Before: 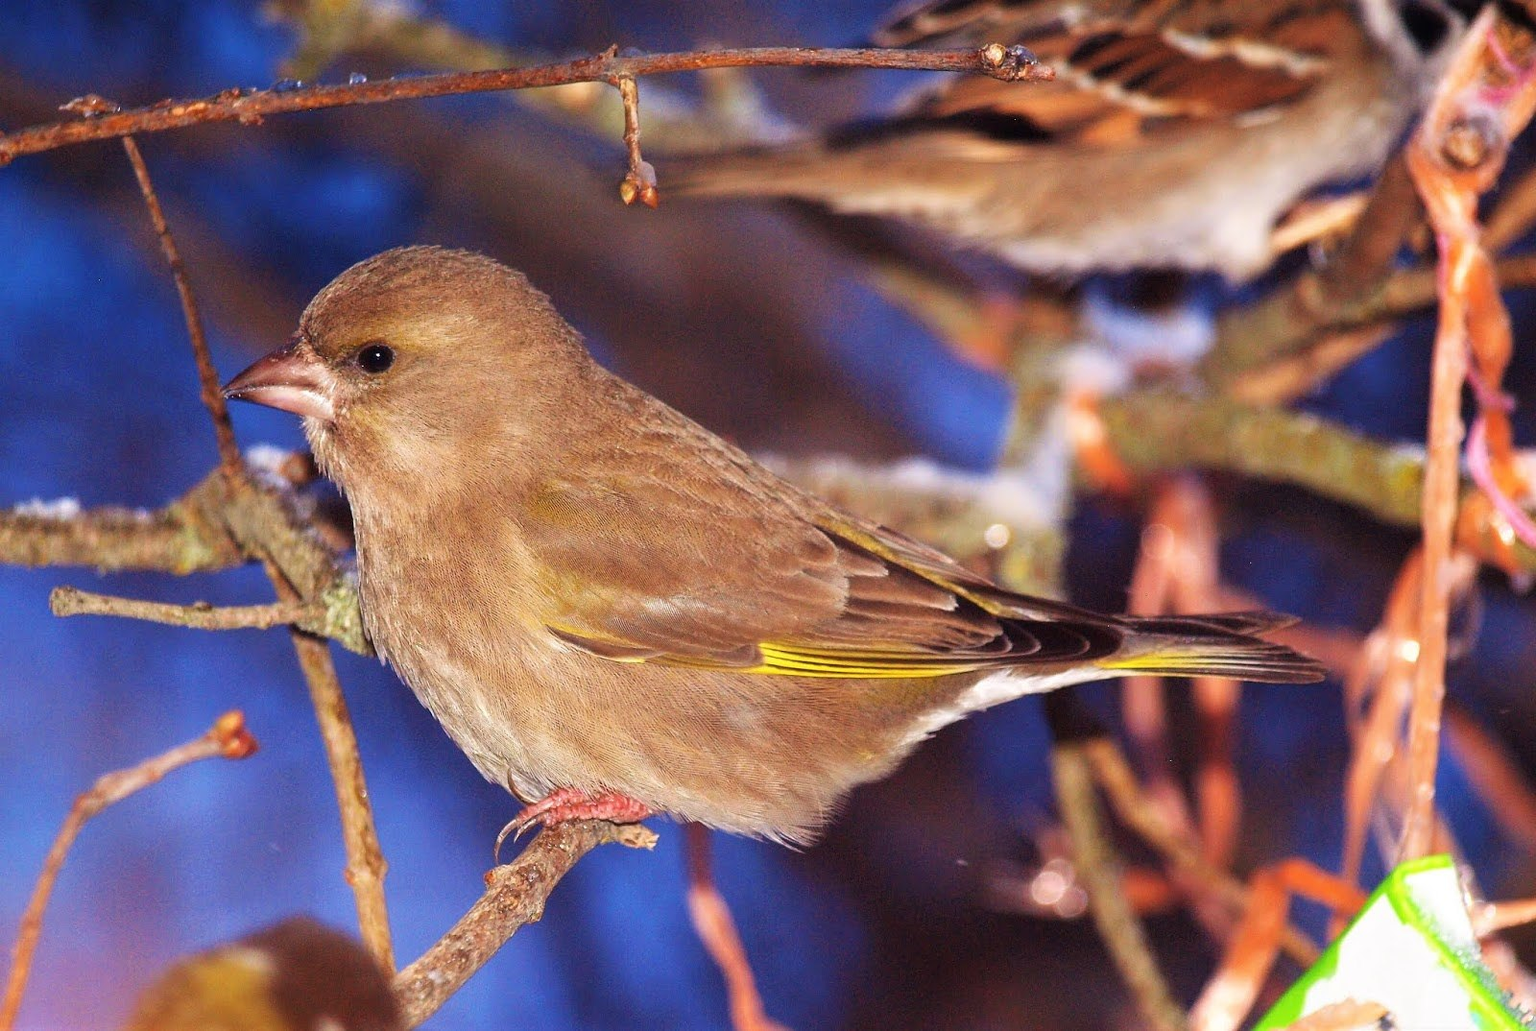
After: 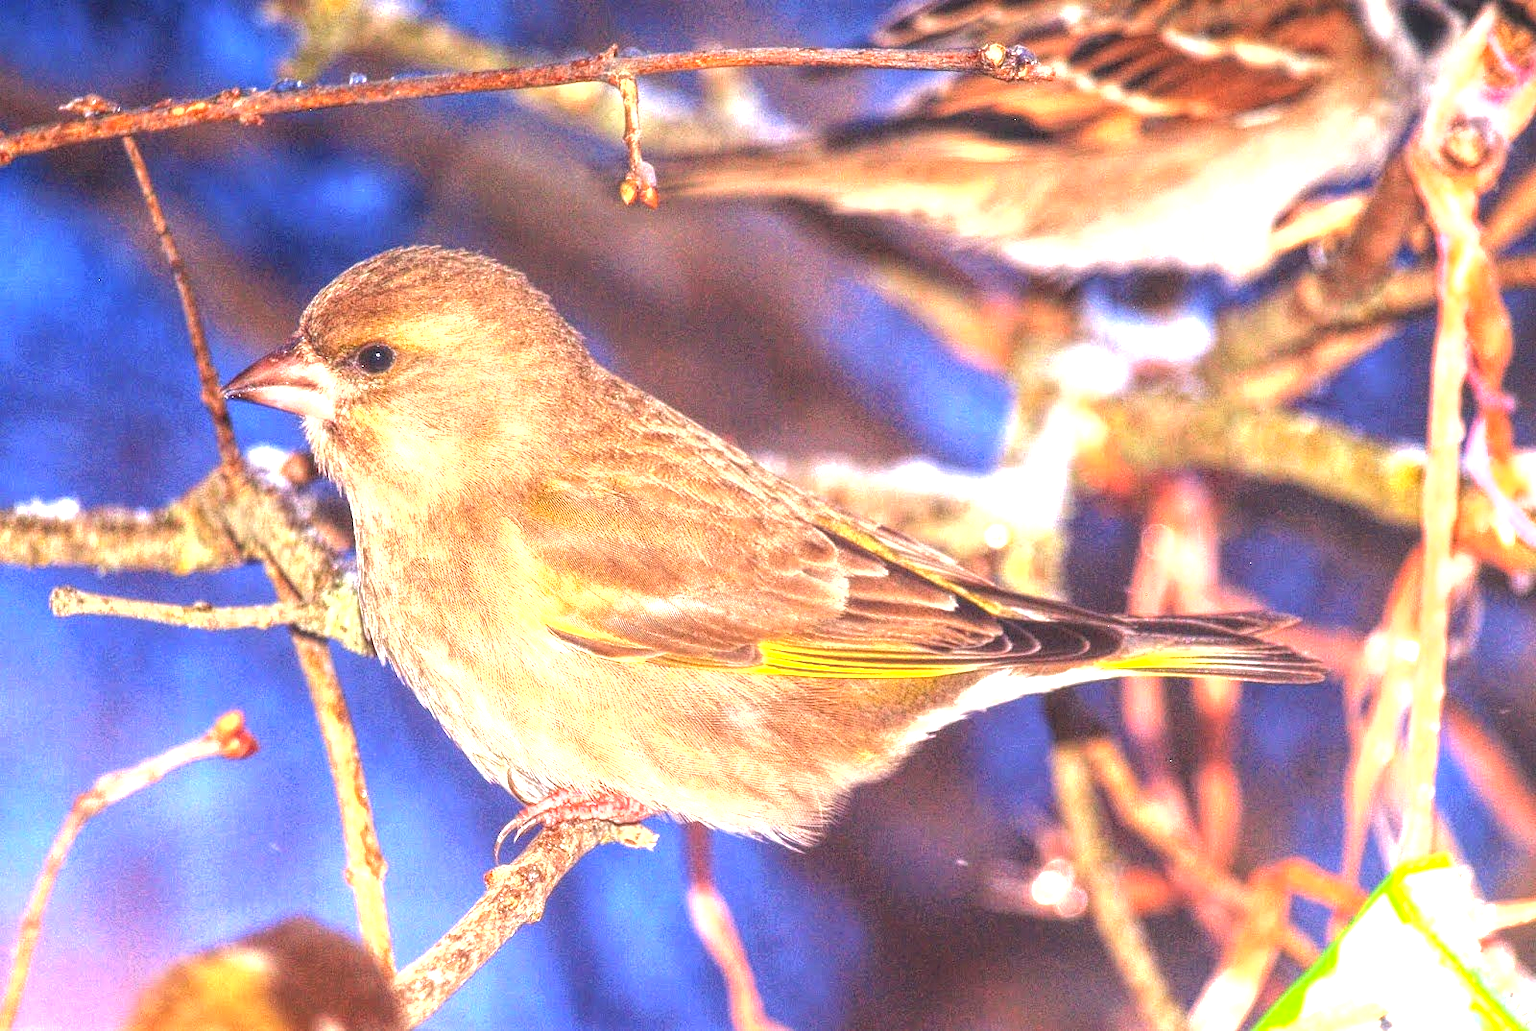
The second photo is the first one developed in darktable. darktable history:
contrast brightness saturation: contrast 0.031, brightness -0.043
local contrast: highlights 66%, shadows 34%, detail 167%, midtone range 0.2
exposure: black level correction 0, exposure 1.498 EV, compensate highlight preservation false
